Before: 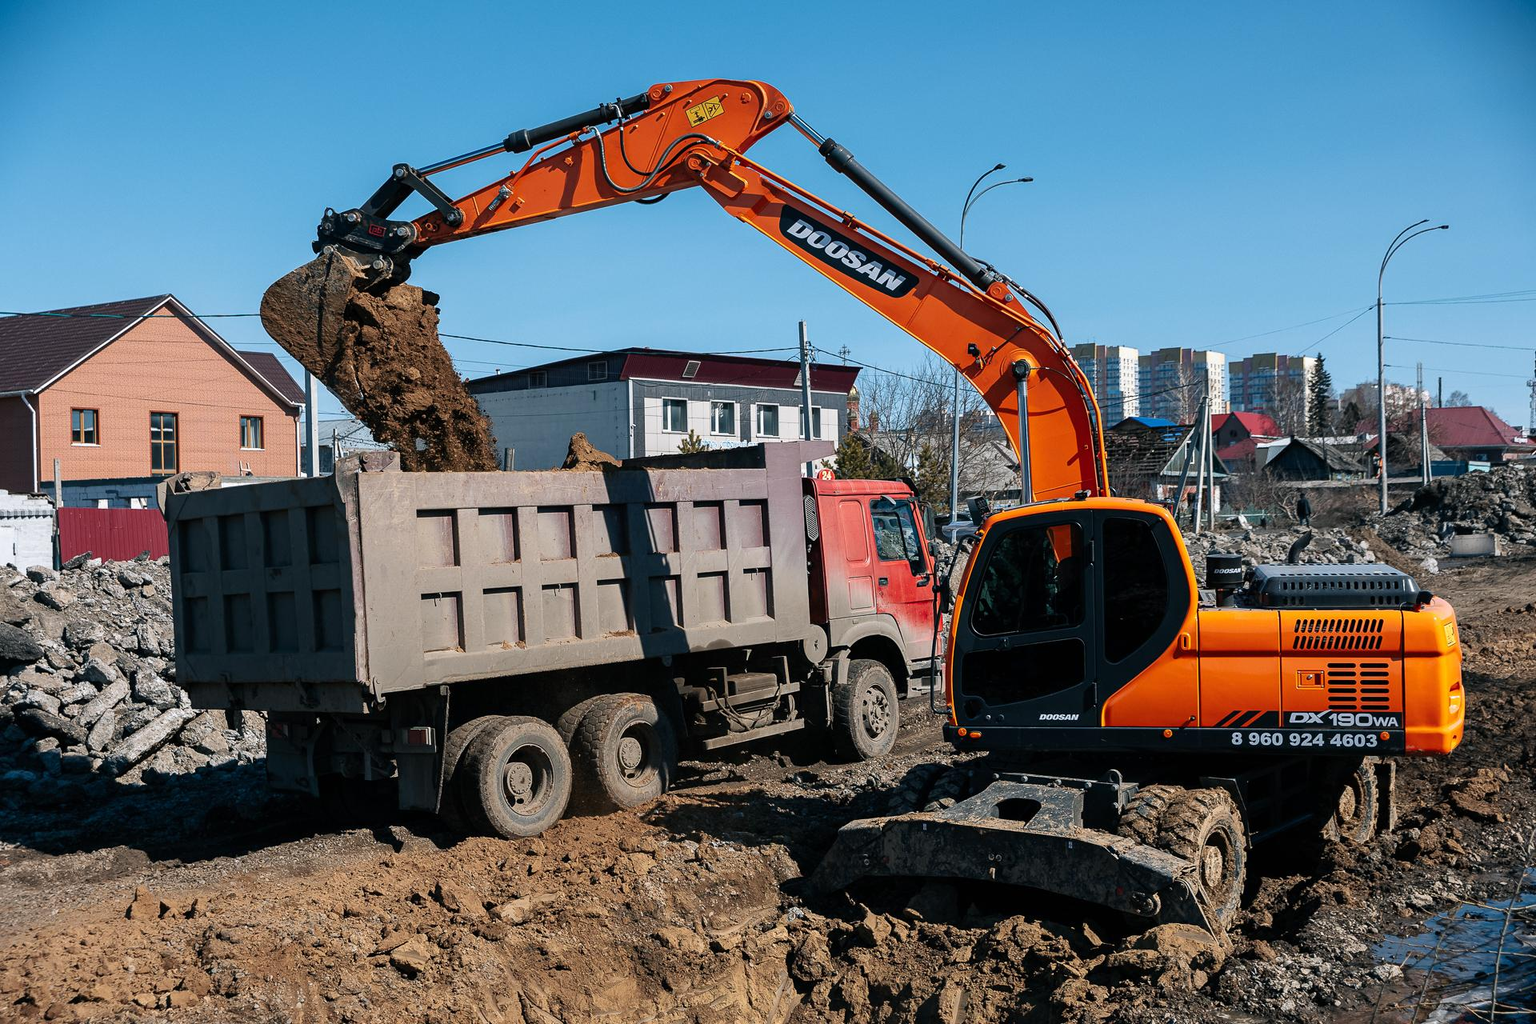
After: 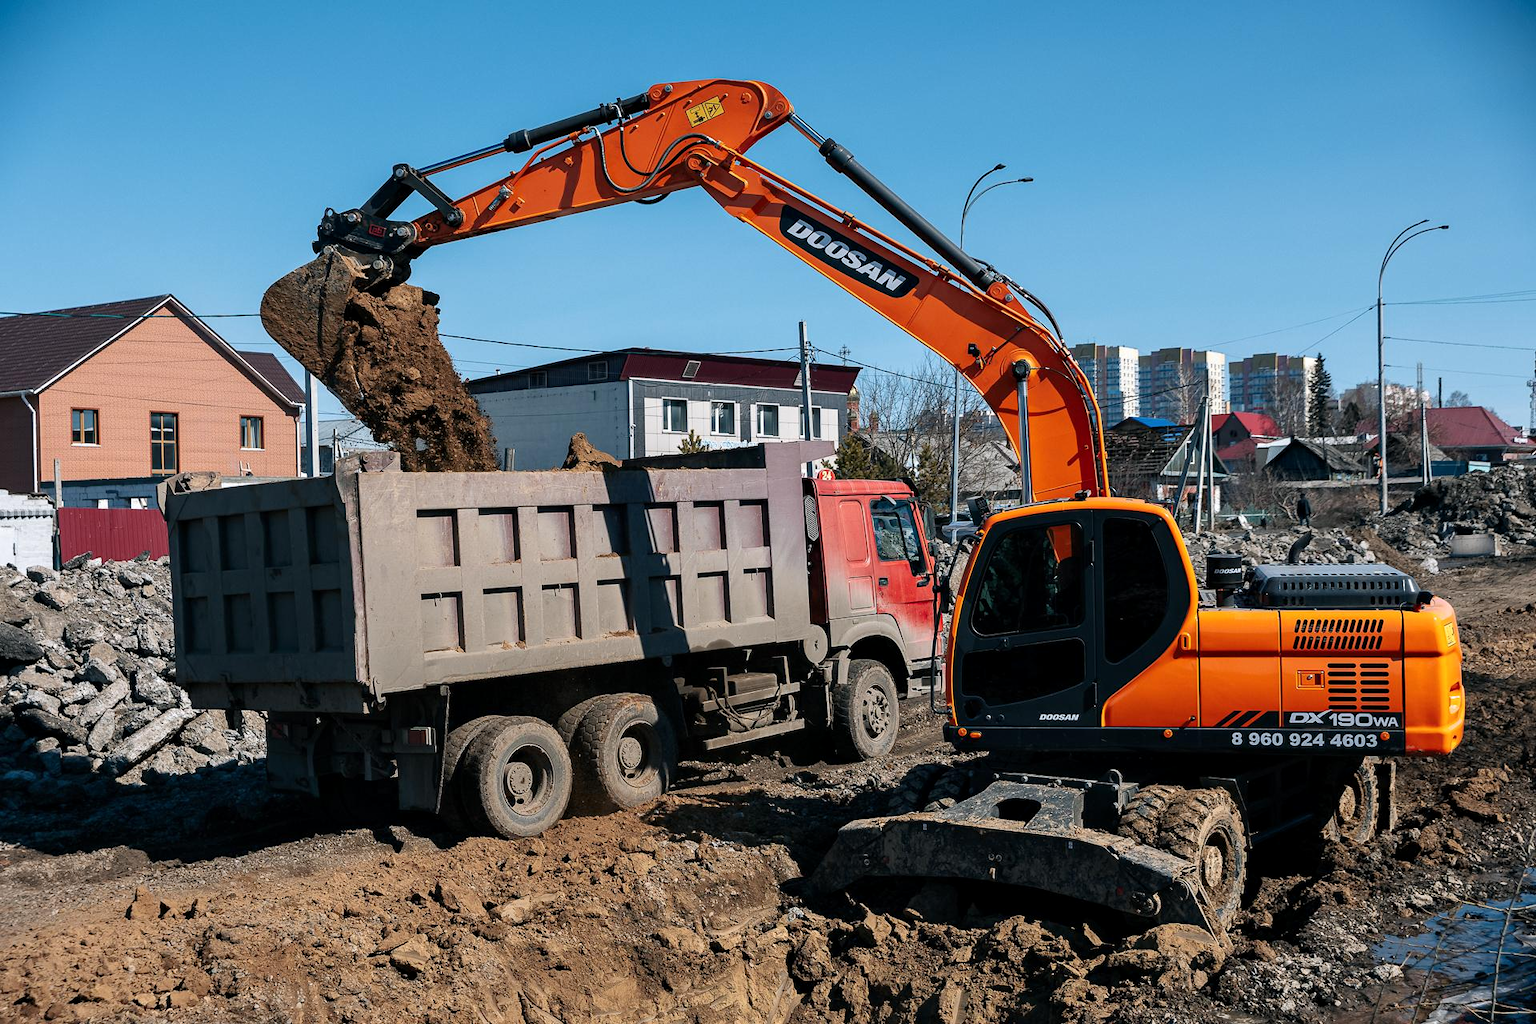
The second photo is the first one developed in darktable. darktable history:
contrast equalizer: octaves 7, y [[0.513, 0.565, 0.608, 0.562, 0.512, 0.5], [0.5 ×6], [0.5, 0.5, 0.5, 0.528, 0.598, 0.658], [0 ×6], [0 ×6]], mix 0.139
